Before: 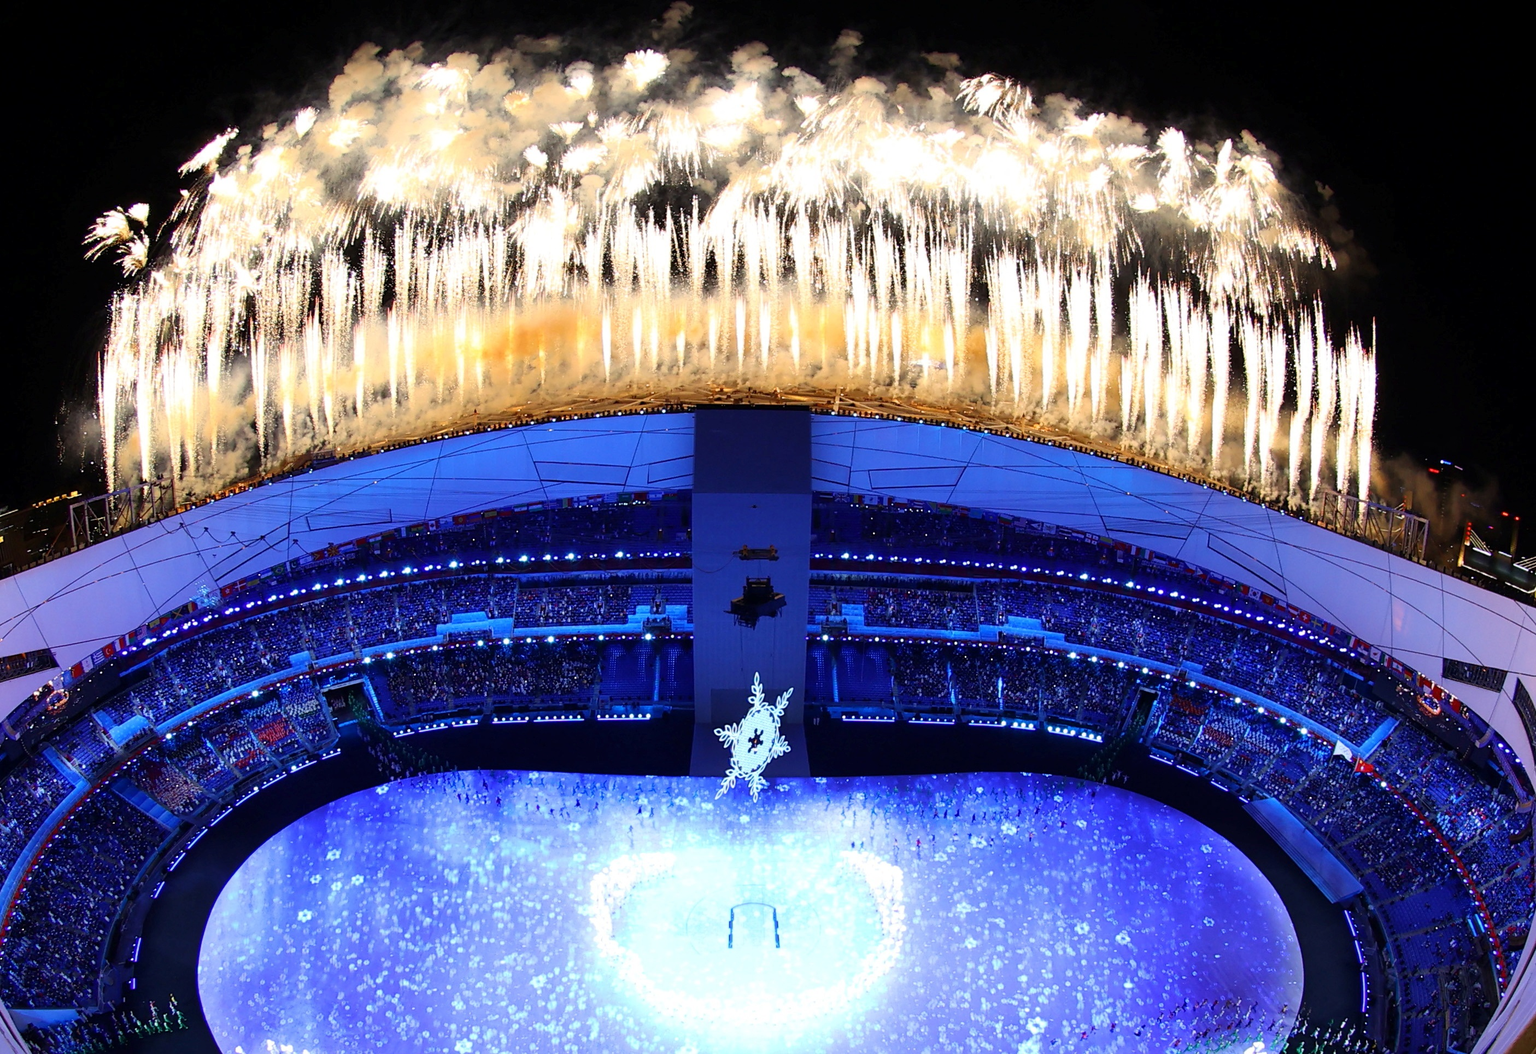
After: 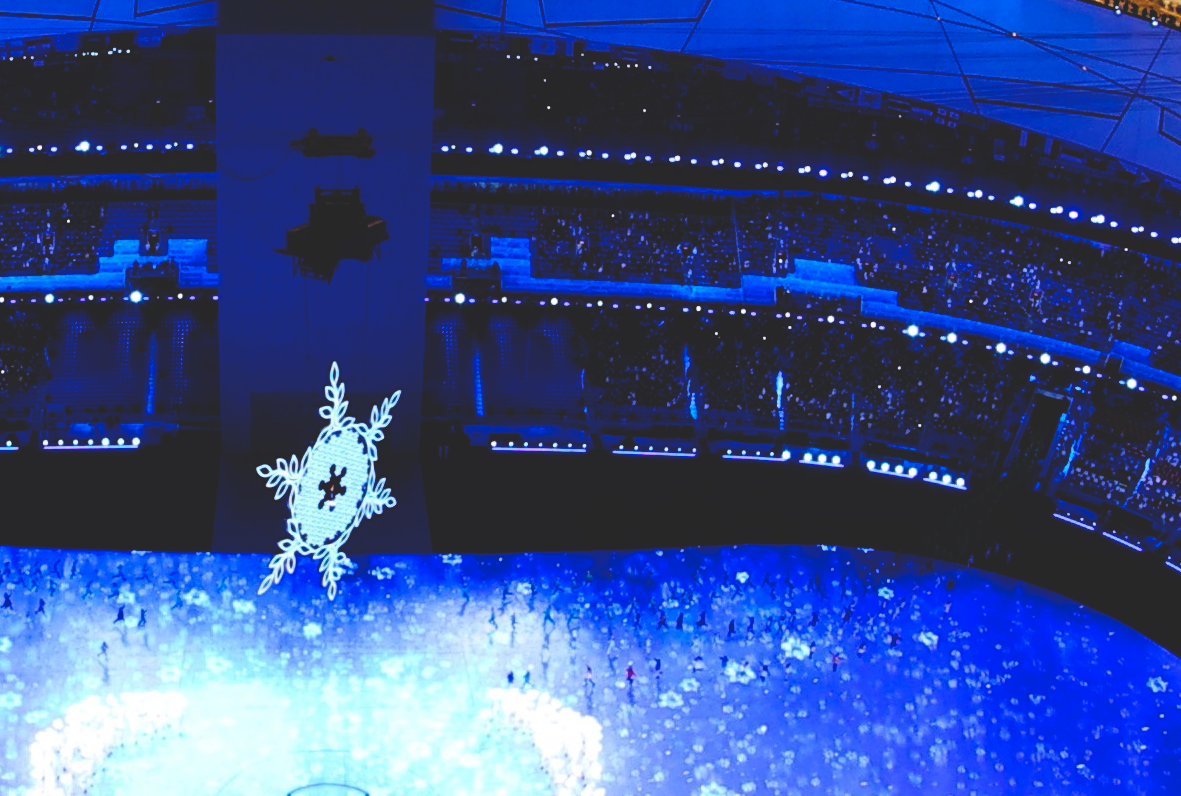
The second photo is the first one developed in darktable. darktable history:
crop: left 37.378%, top 45.023%, right 20.562%, bottom 13.691%
base curve: curves: ch0 [(0, 0.02) (0.083, 0.036) (1, 1)], preserve colors none
